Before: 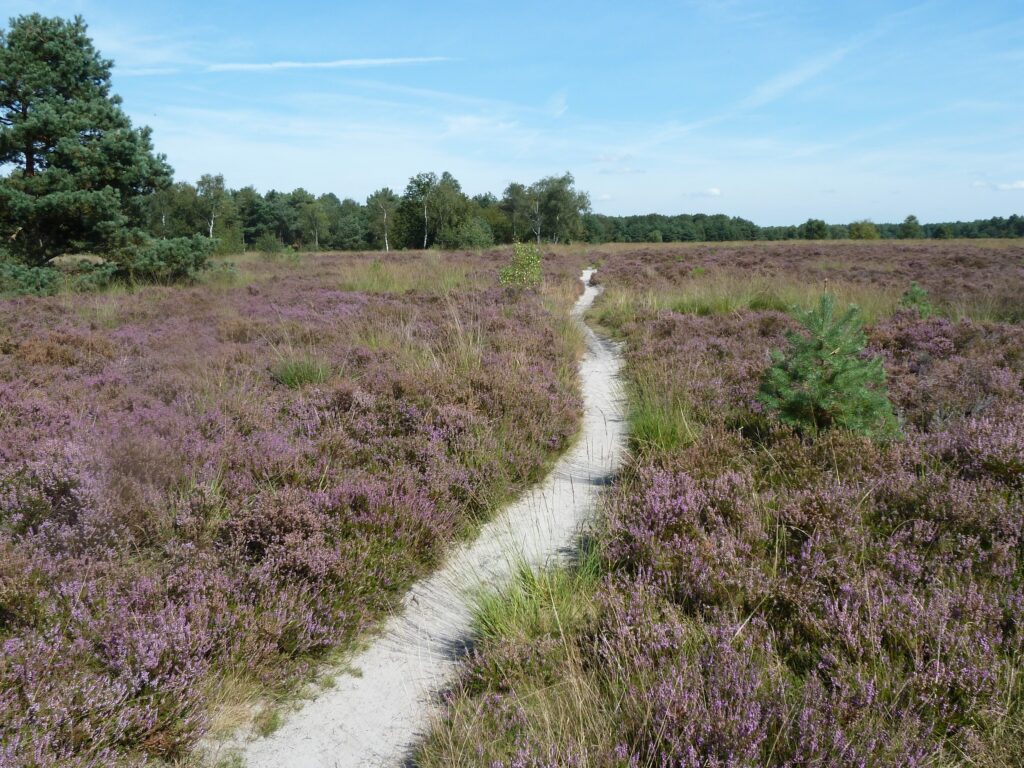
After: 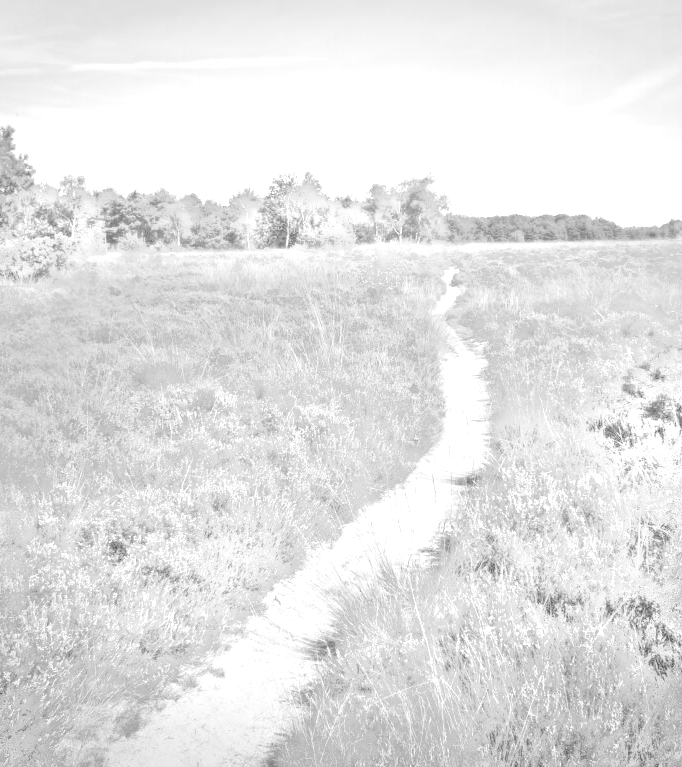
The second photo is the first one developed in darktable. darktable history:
vignetting: fall-off start 100%, brightness -0.282, width/height ratio 1.31
white balance: red 8, blue 8
local contrast: on, module defaults
monochrome: a -6.99, b 35.61, size 1.4
crop and rotate: left 13.537%, right 19.796%
